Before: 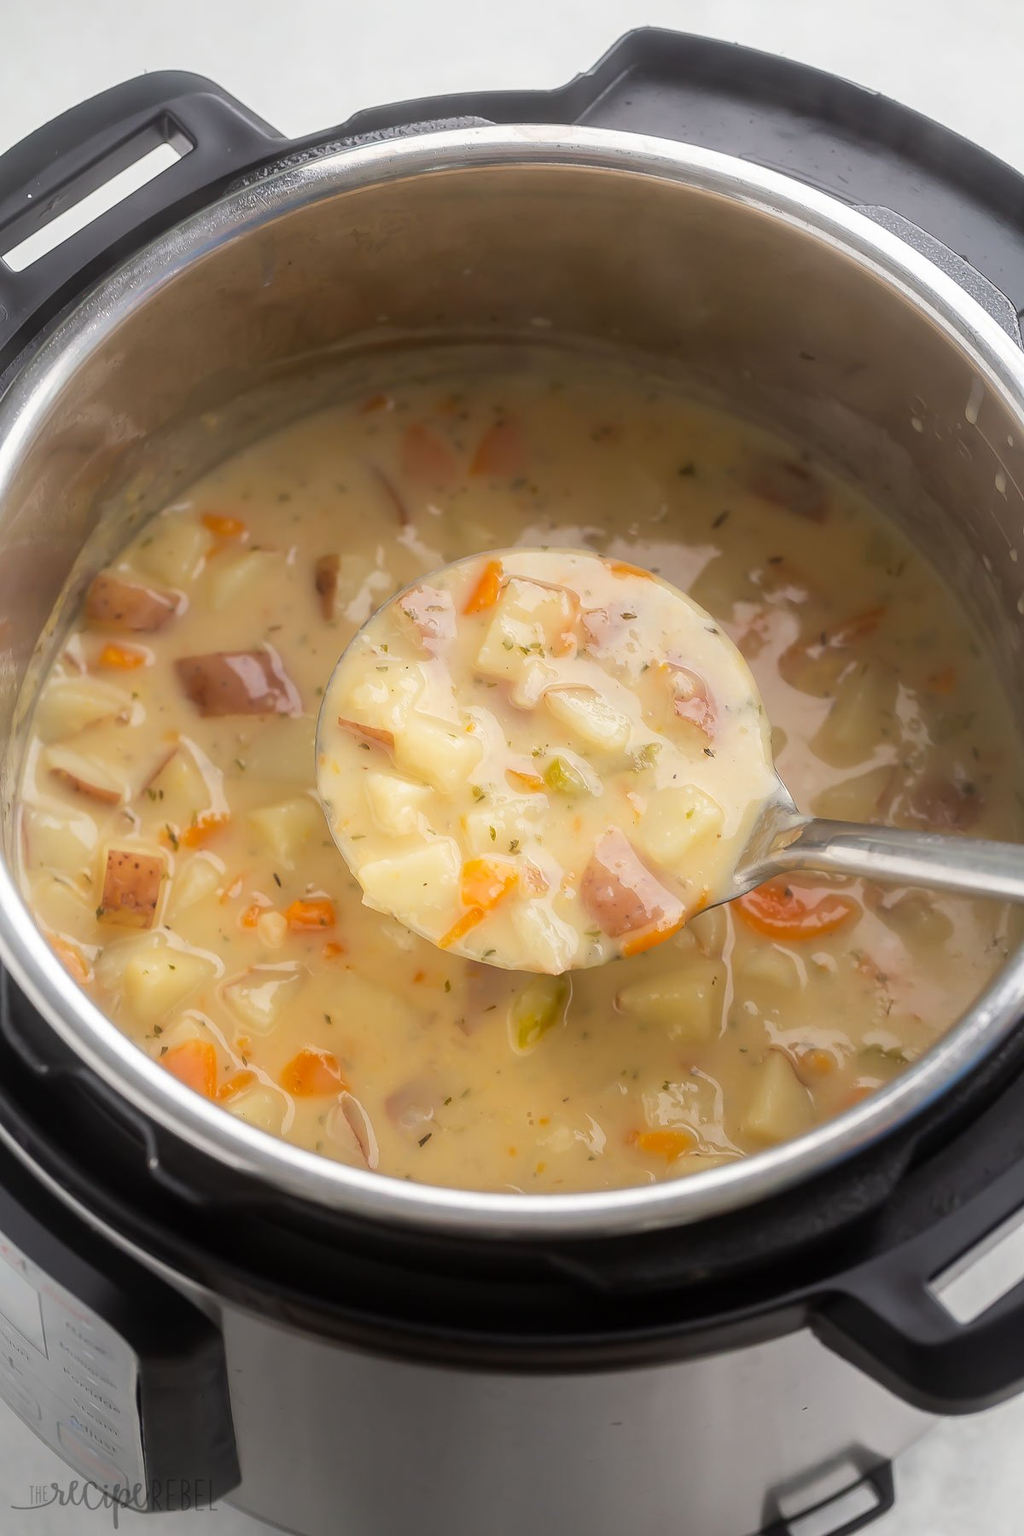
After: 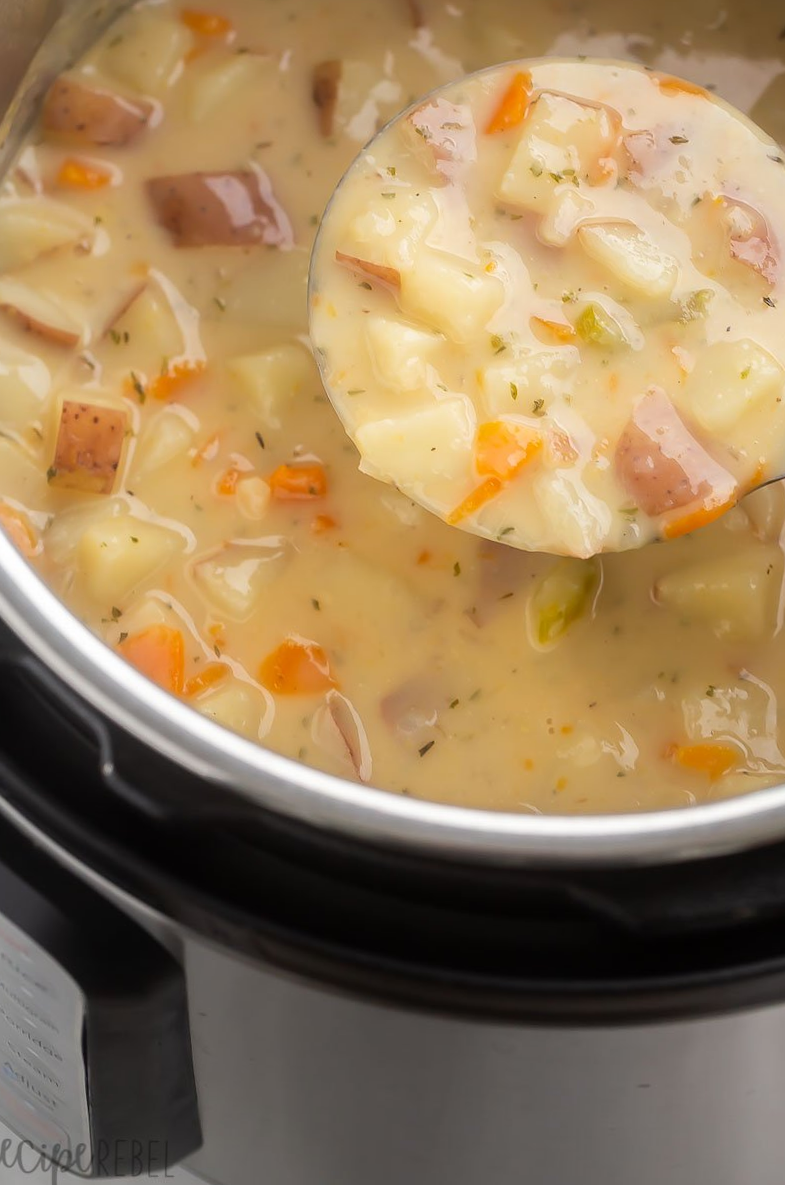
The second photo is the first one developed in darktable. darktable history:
crop and rotate: angle -1.25°, left 3.746%, top 31.978%, right 28.672%
